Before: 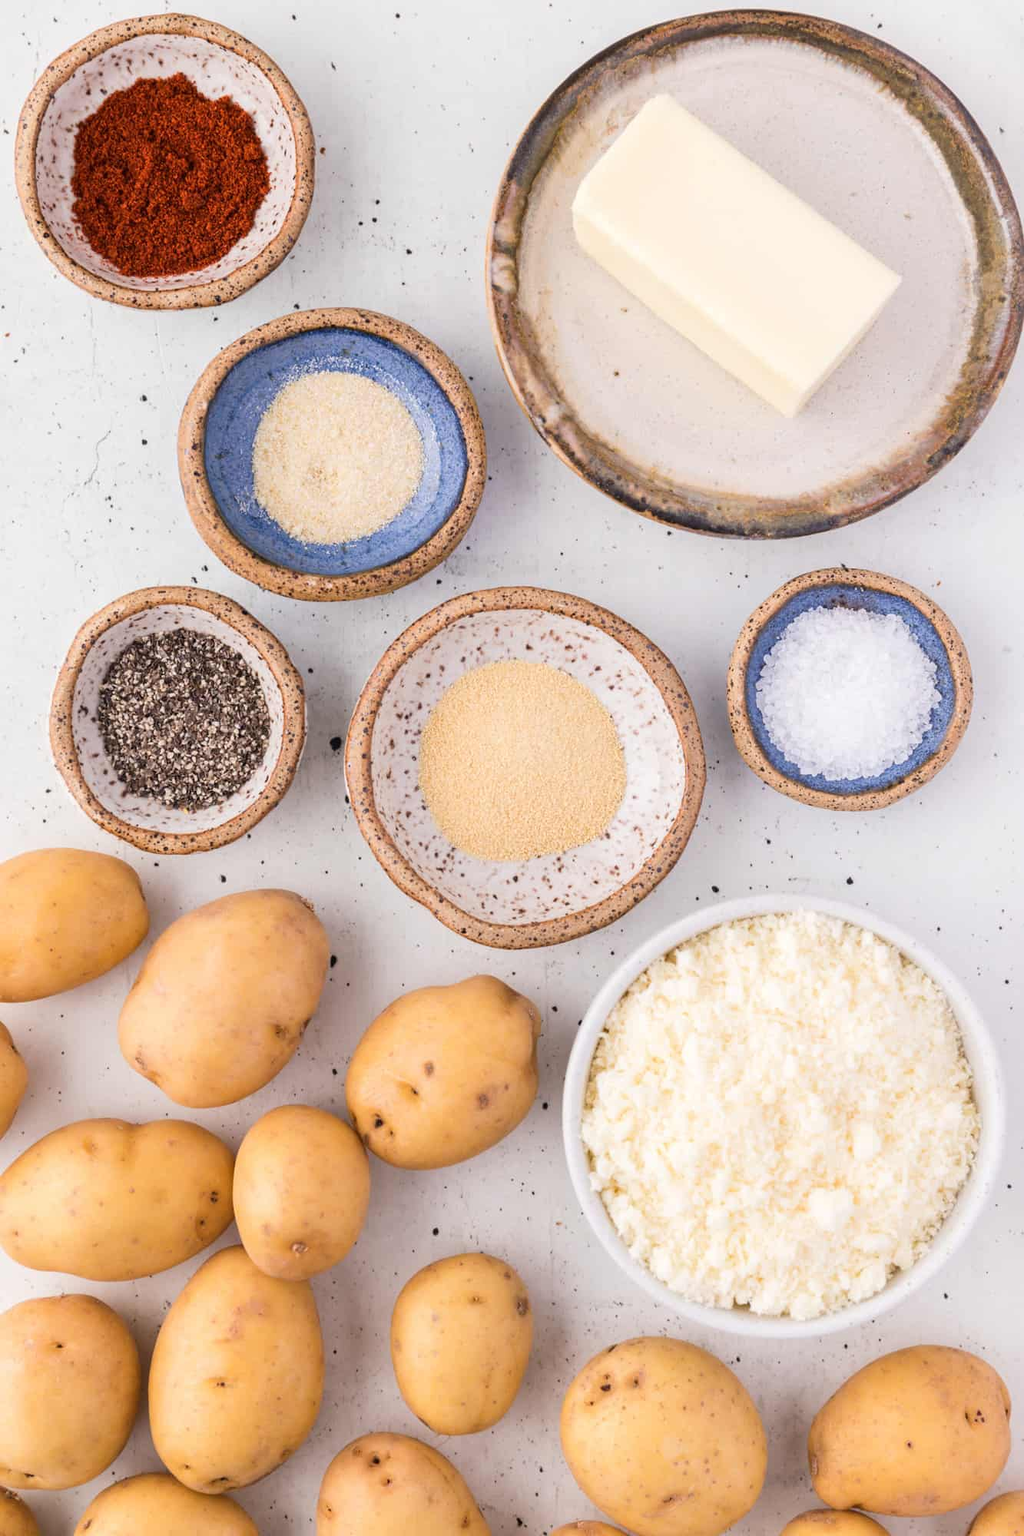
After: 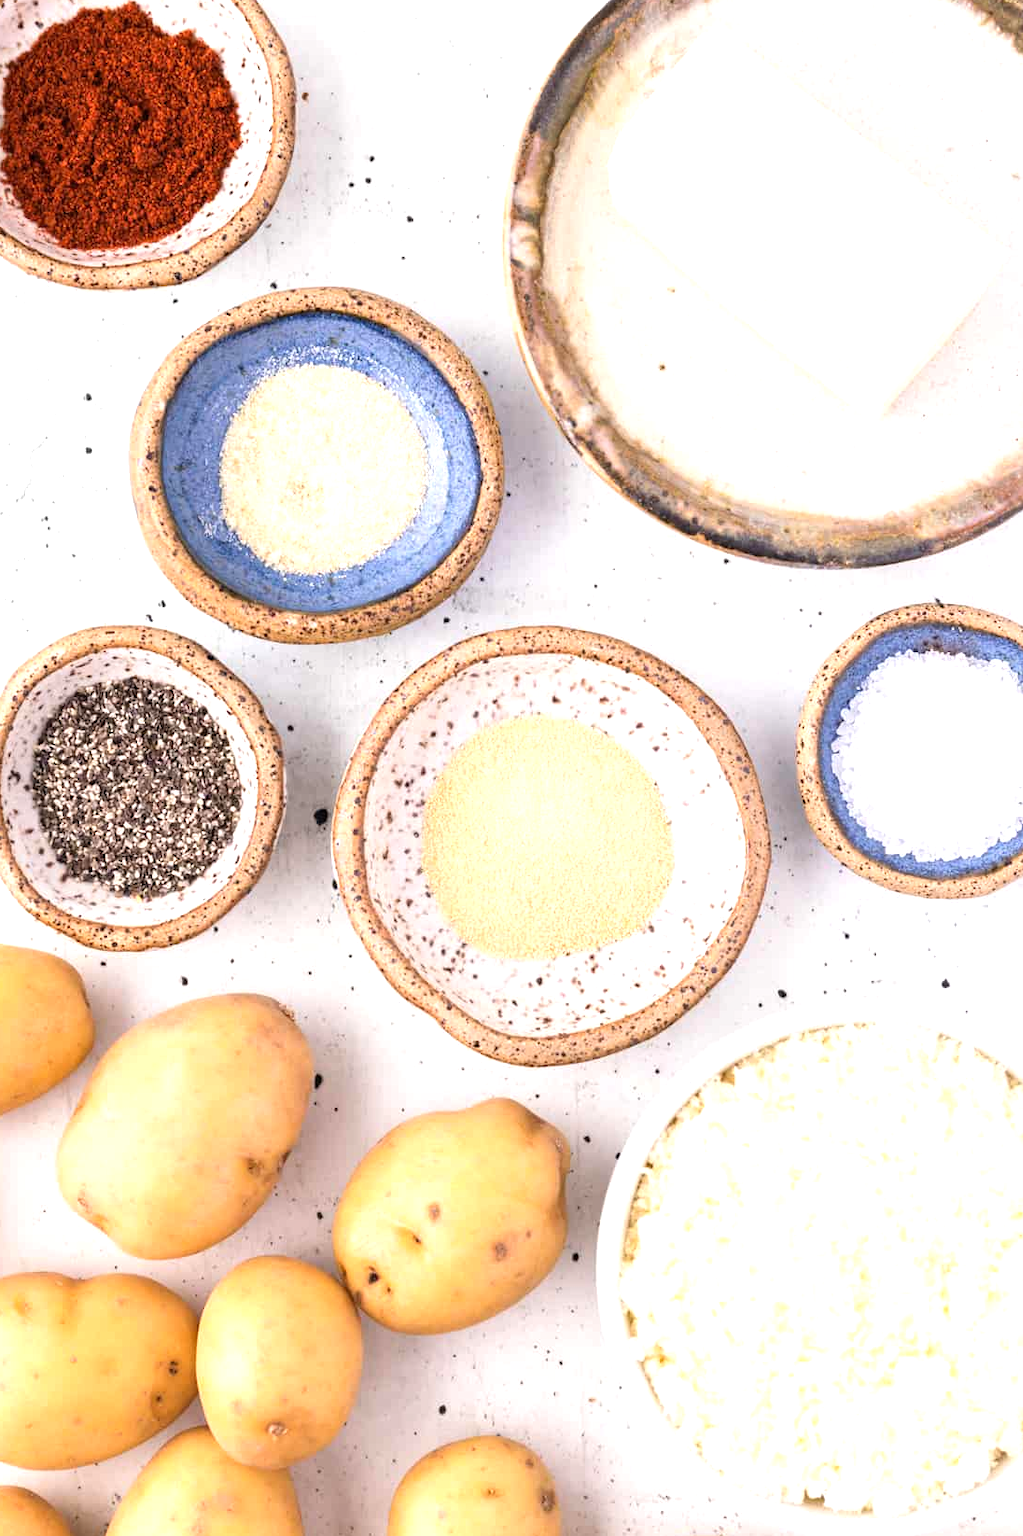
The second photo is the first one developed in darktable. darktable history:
tone equalizer: -8 EV -0.779 EV, -7 EV -0.678 EV, -6 EV -0.565 EV, -5 EV -0.37 EV, -3 EV 0.376 EV, -2 EV 0.6 EV, -1 EV 0.691 EV, +0 EV 0.724 EV
crop and rotate: left 7.02%, top 4.697%, right 10.63%, bottom 12.988%
